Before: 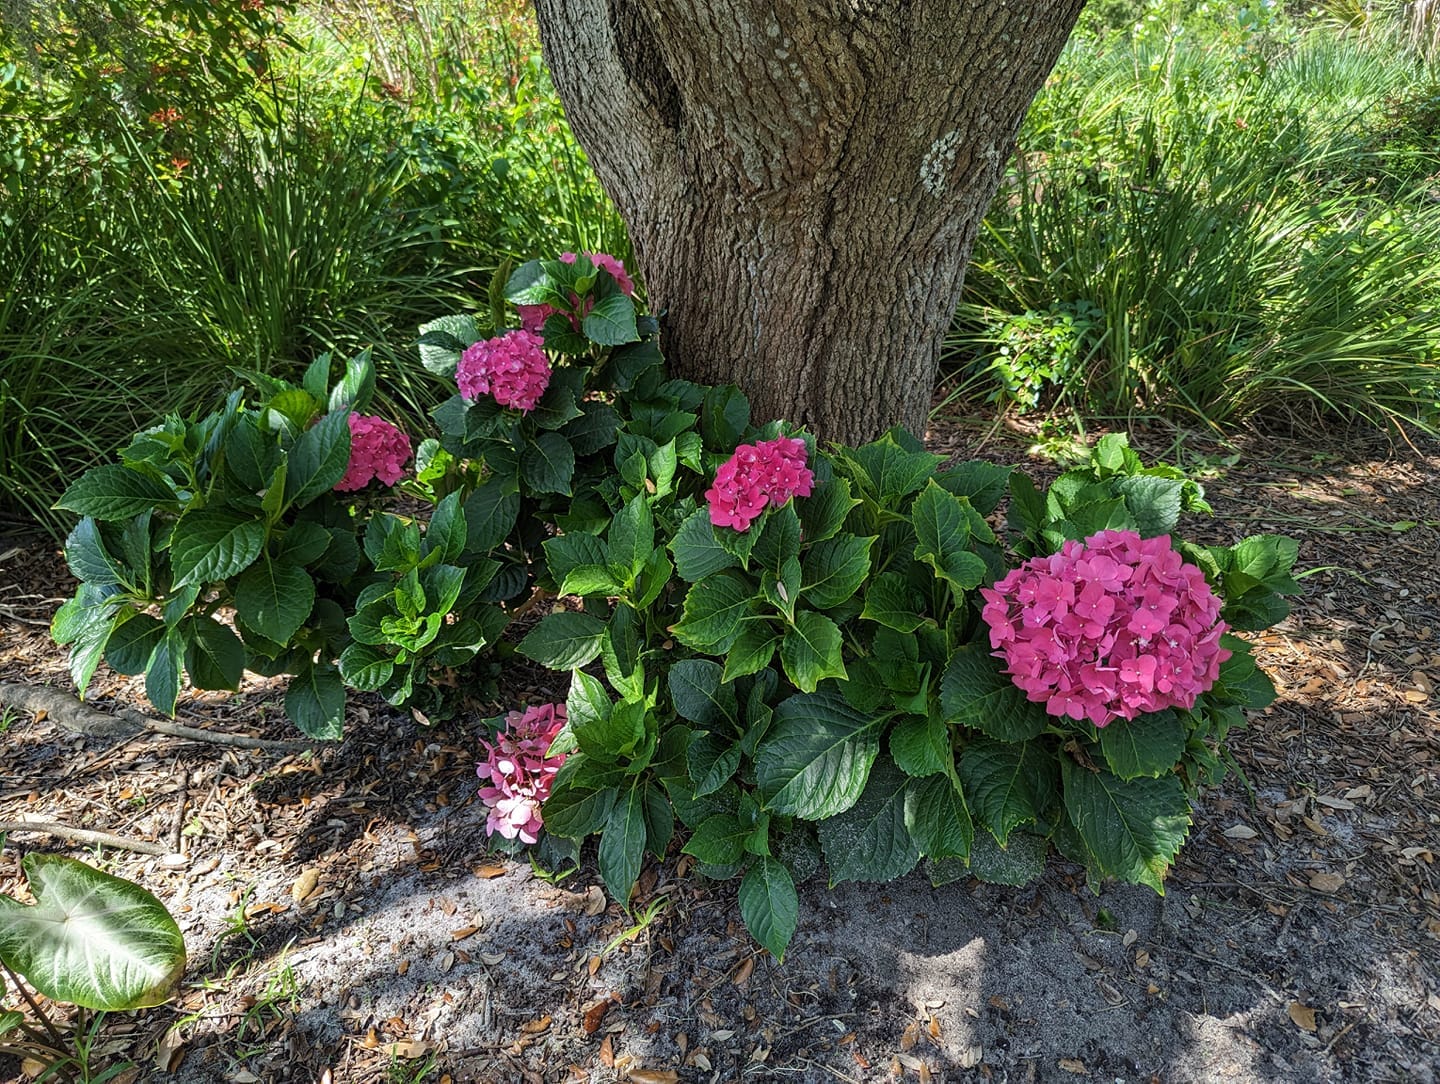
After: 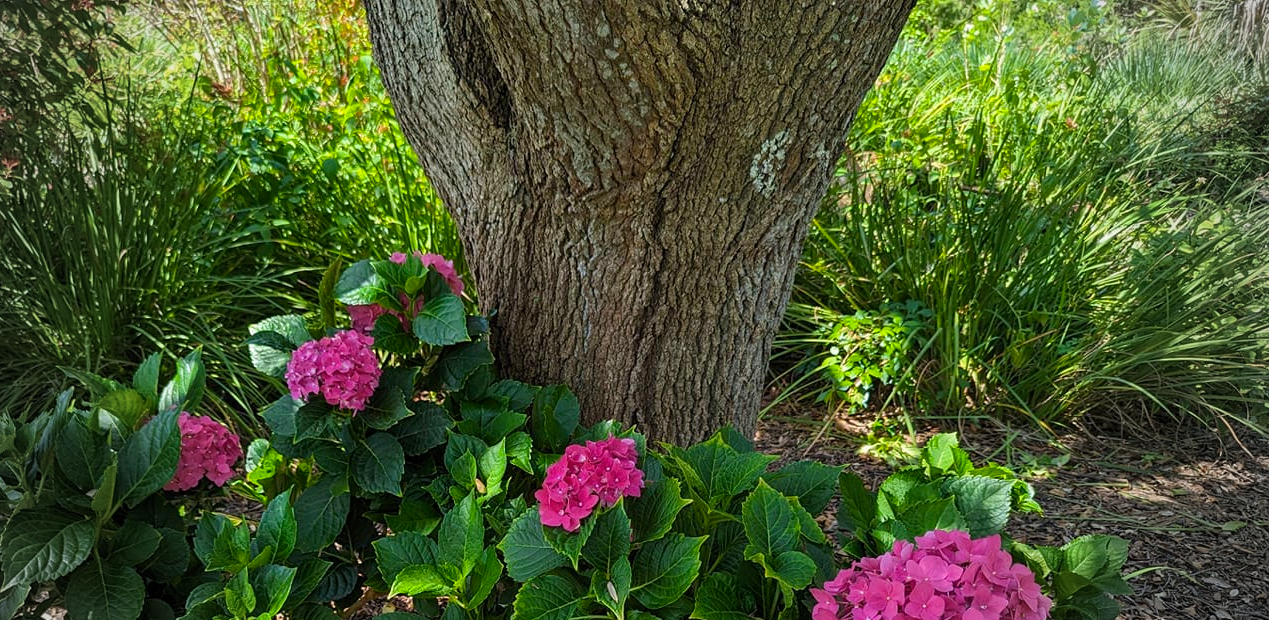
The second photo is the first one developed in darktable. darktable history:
color balance rgb: perceptual saturation grading › global saturation 20%, global vibrance 20%
crop and rotate: left 11.812%, bottom 42.776%
vignetting: fall-off start 67.15%, brightness -0.442, saturation -0.691, width/height ratio 1.011, unbound false
color zones: curves: ch1 [(0.077, 0.436) (0.25, 0.5) (0.75, 0.5)]
